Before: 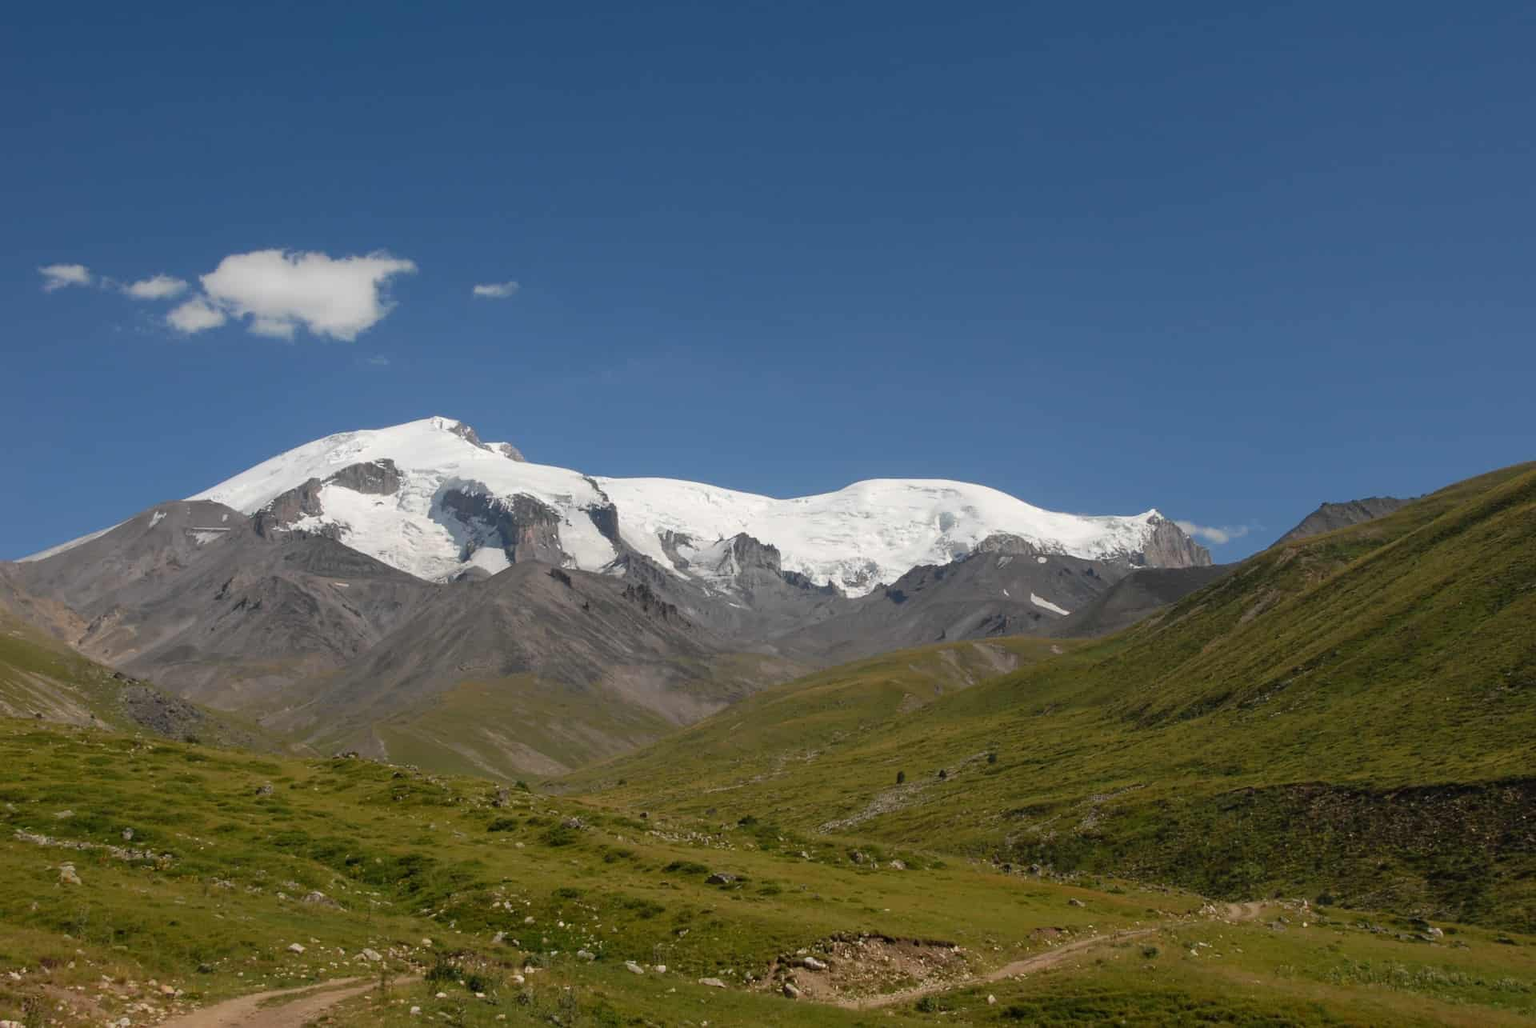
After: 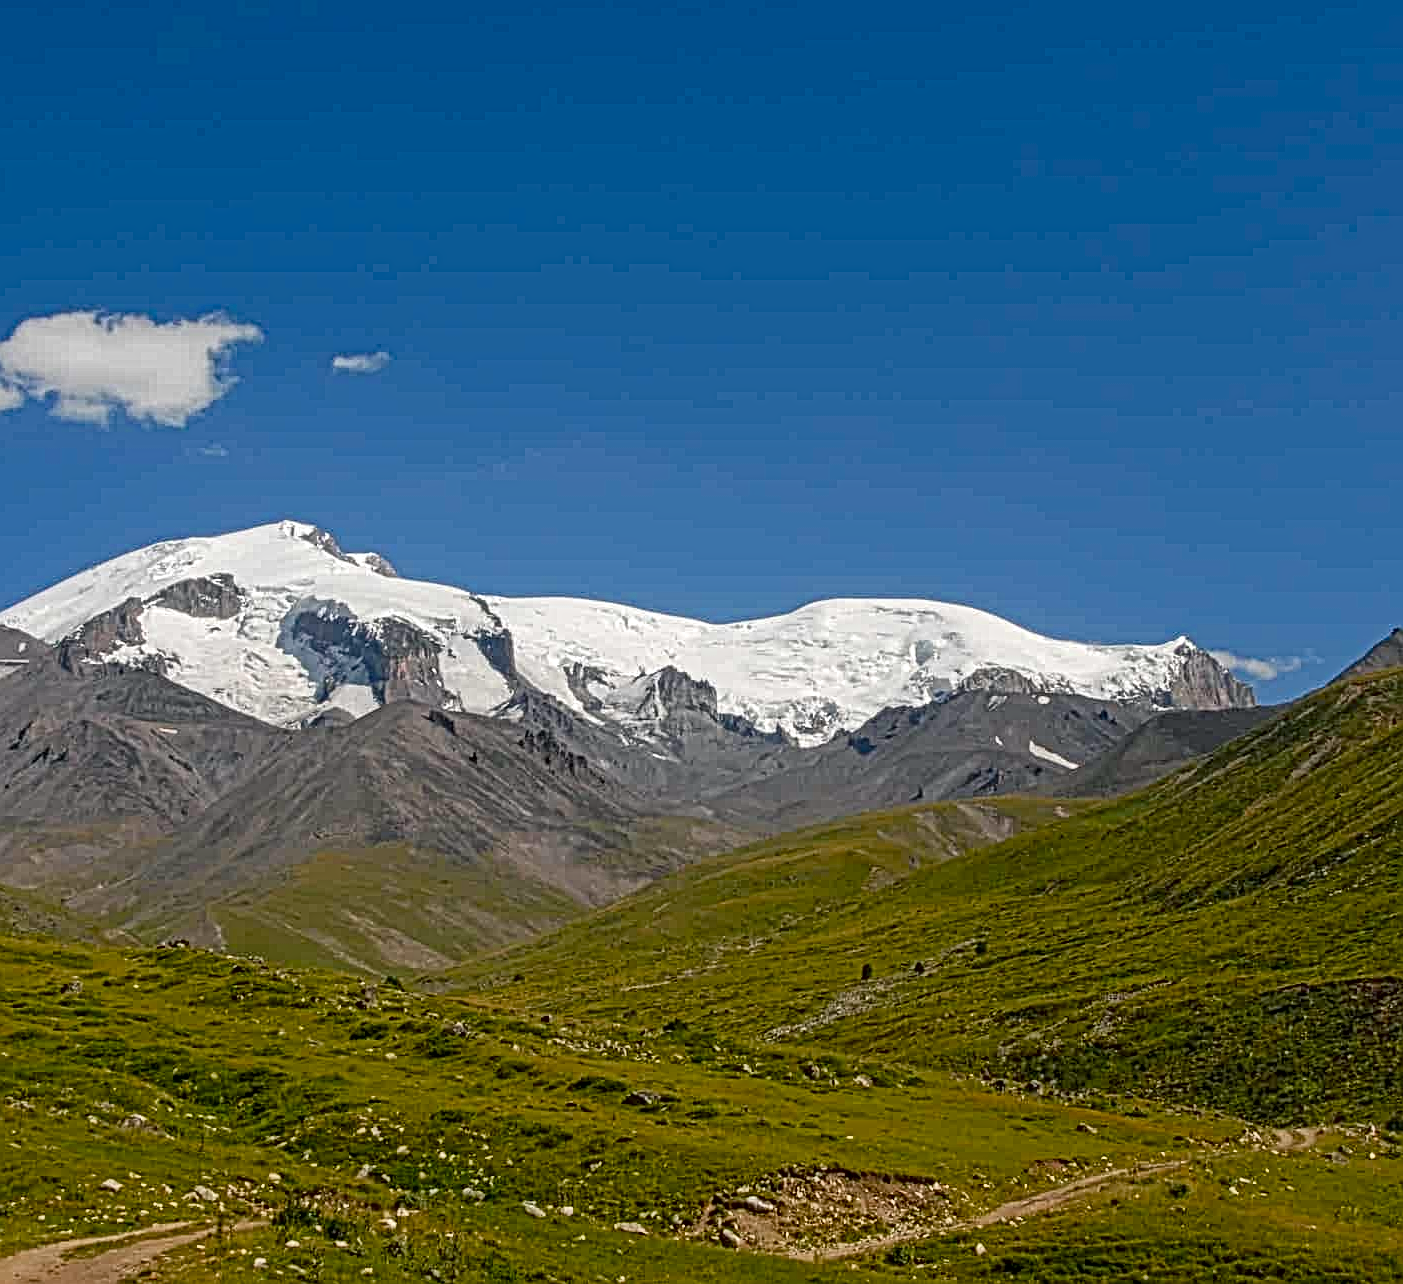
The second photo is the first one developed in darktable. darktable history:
color balance rgb: shadows lift › chroma 2.03%, shadows lift › hue 248.28°, perceptual saturation grading › global saturation 20%, perceptual saturation grading › highlights -25.835%, perceptual saturation grading › shadows 50.183%
crop: left 13.51%, top 0%, right 13.383%
exposure: compensate highlight preservation false
local contrast: mode bilateral grid, contrast 21, coarseness 3, detail 299%, midtone range 0.2
